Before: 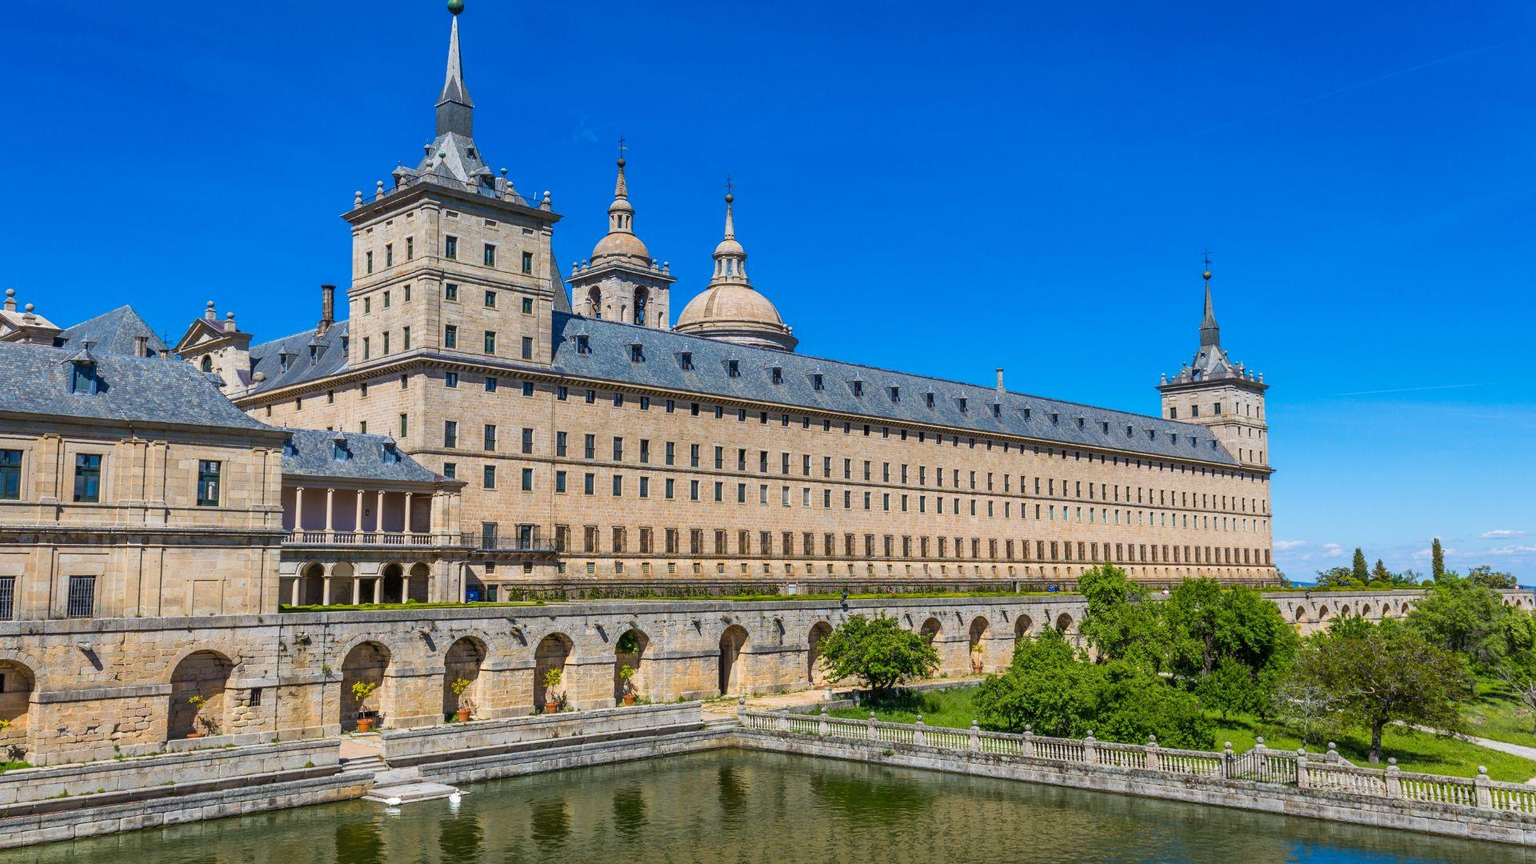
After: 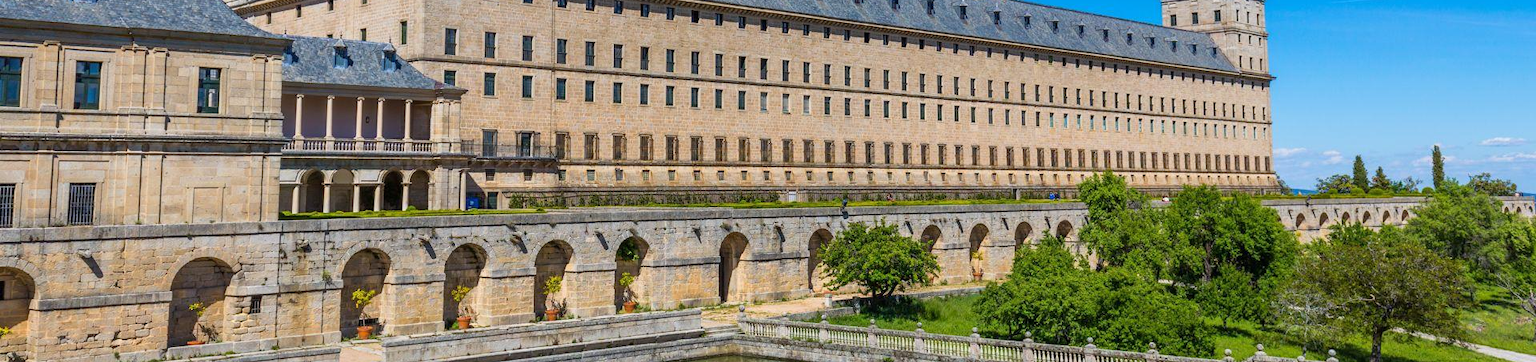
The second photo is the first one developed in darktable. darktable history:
white balance: emerald 1
crop: top 45.551%, bottom 12.262%
